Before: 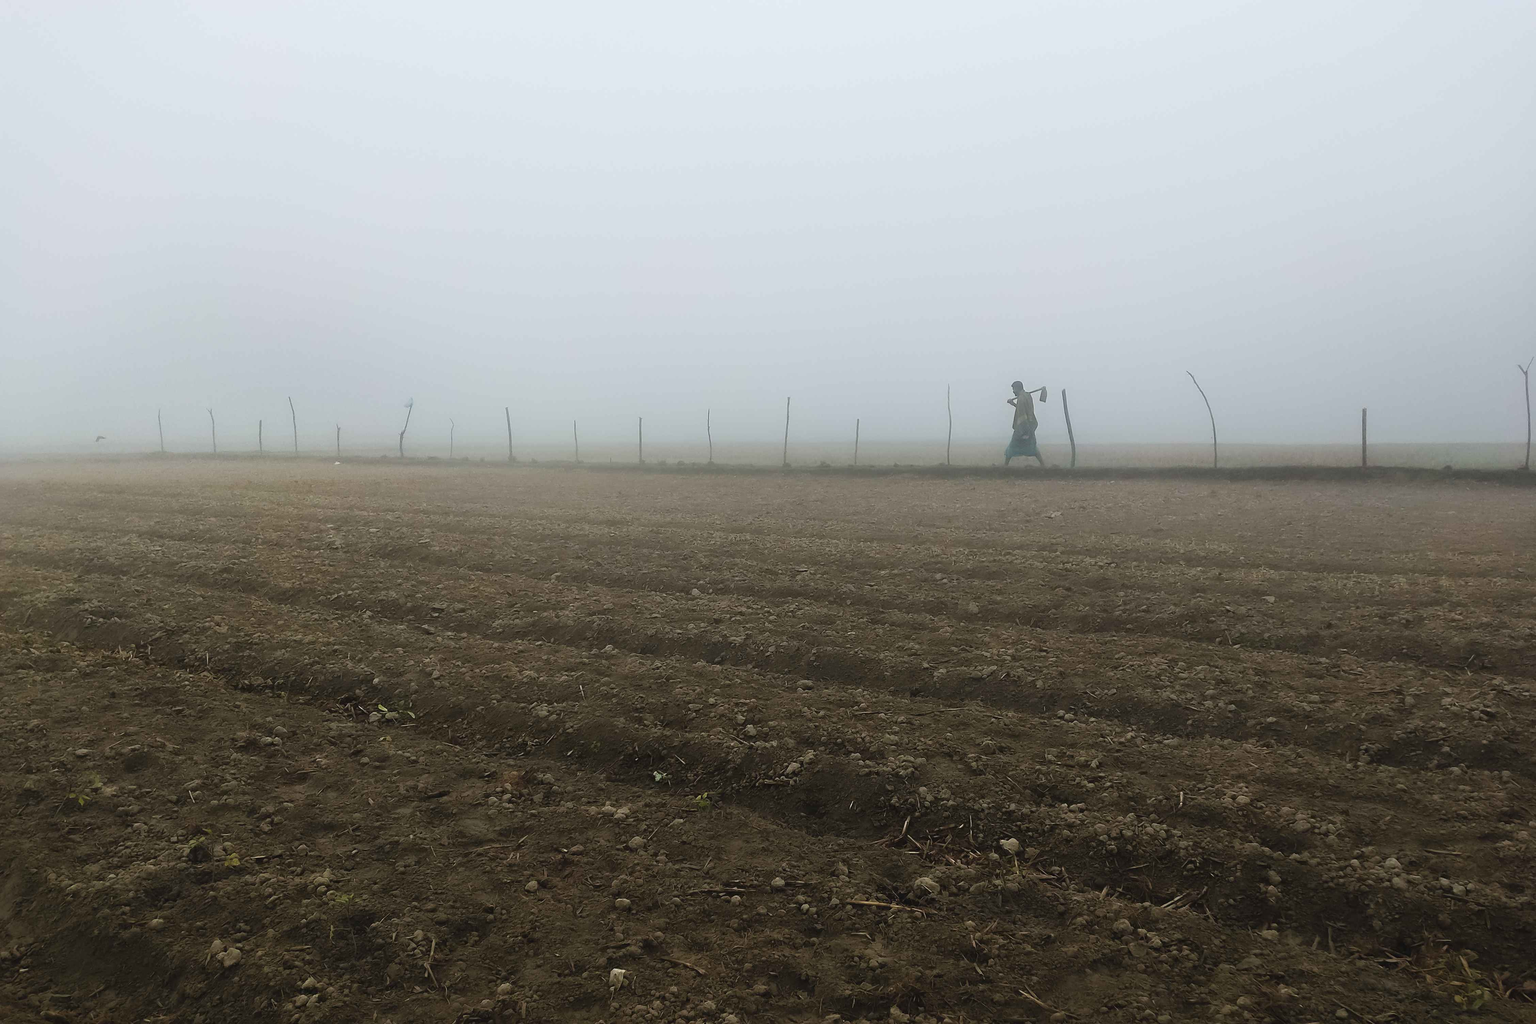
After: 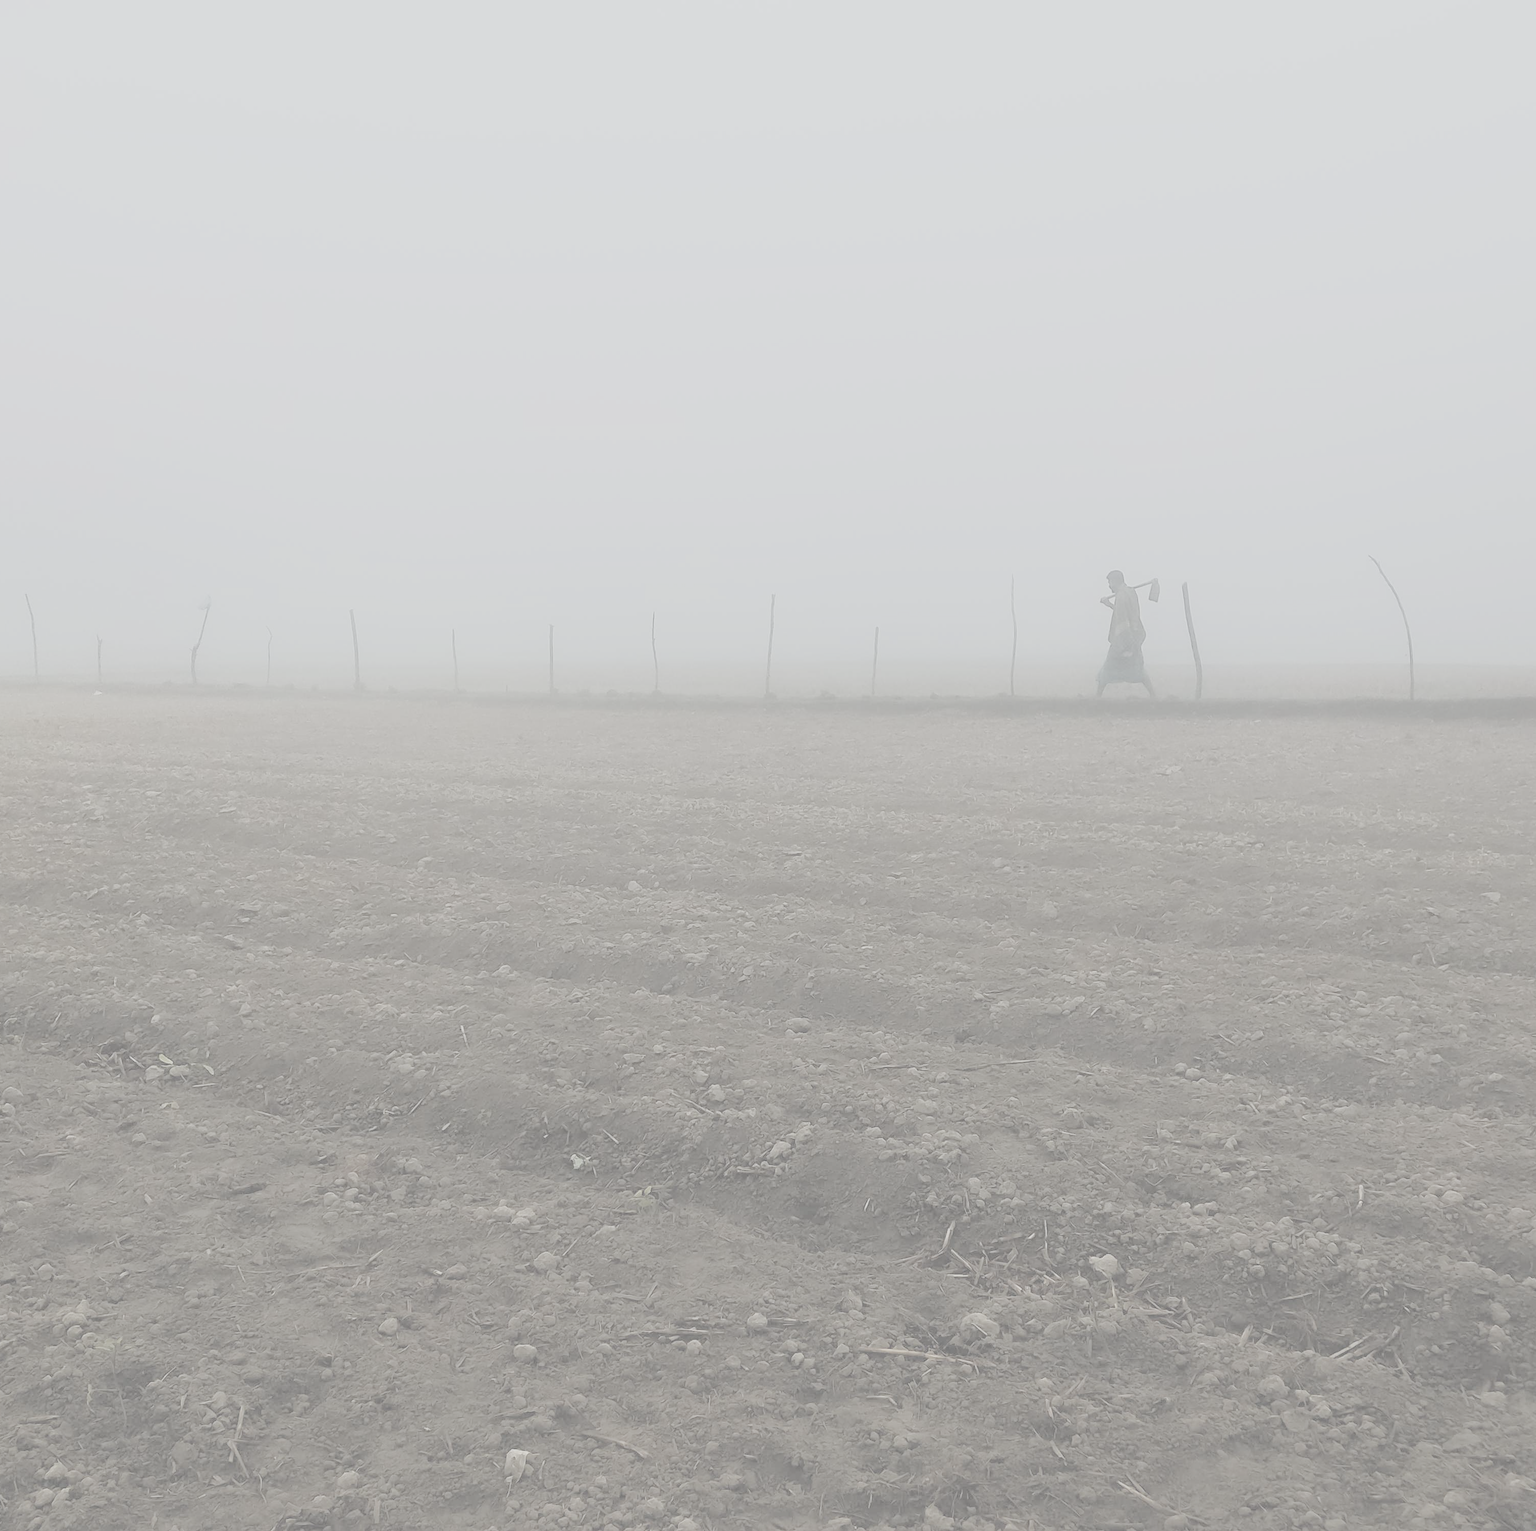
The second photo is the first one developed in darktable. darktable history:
local contrast: detail 110%
filmic rgb: black relative exposure -7.65 EV, white relative exposure 4.56 EV, hardness 3.61, color science v6 (2022)
crop and rotate: left 17.732%, right 15.423%
rgb curve: curves: ch0 [(0, 0) (0.072, 0.166) (0.217, 0.293) (0.414, 0.42) (1, 1)], compensate middle gray true, preserve colors basic power
contrast brightness saturation: contrast -0.32, brightness 0.75, saturation -0.78
